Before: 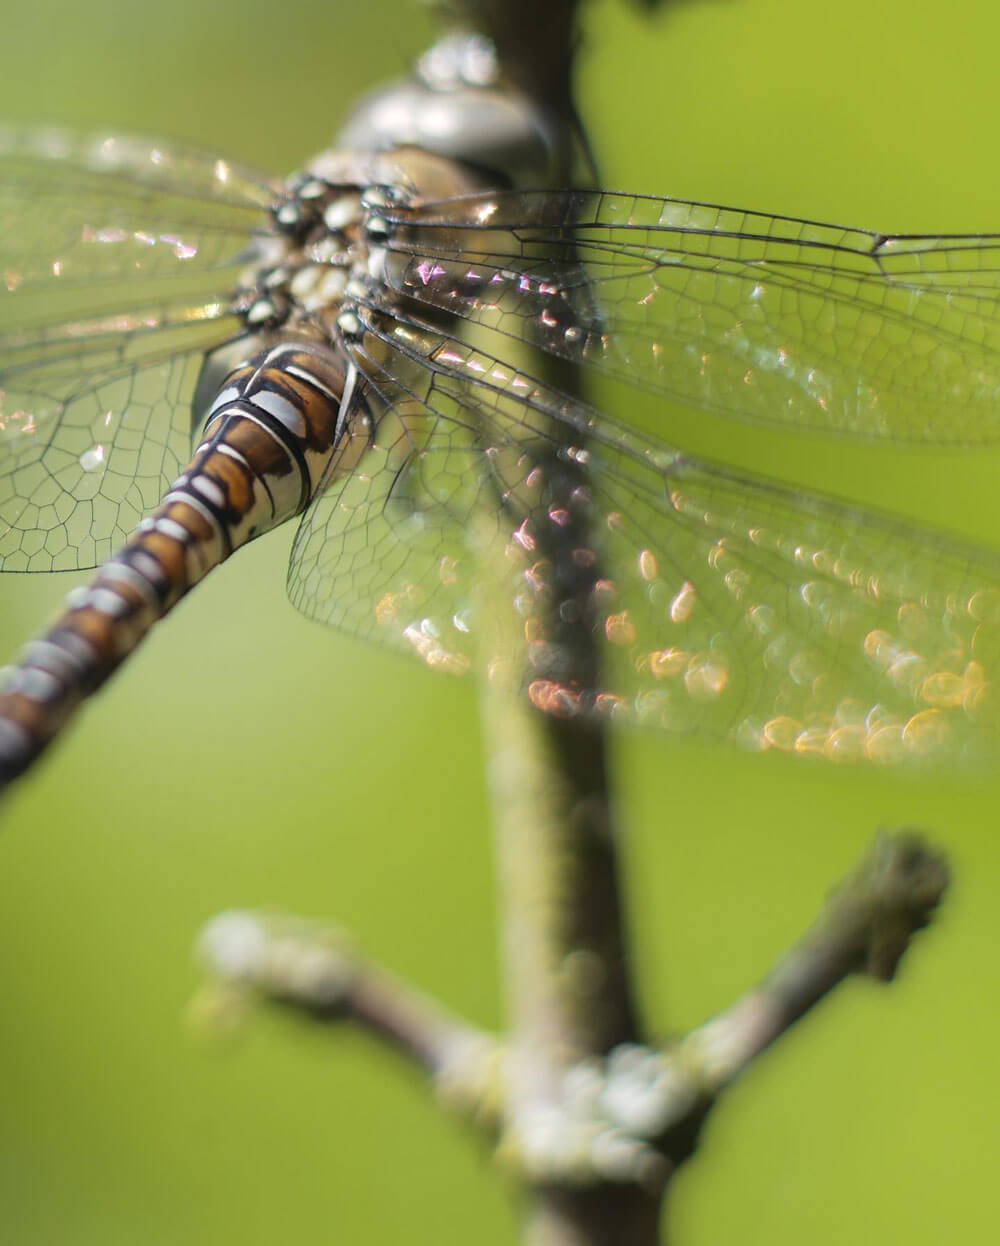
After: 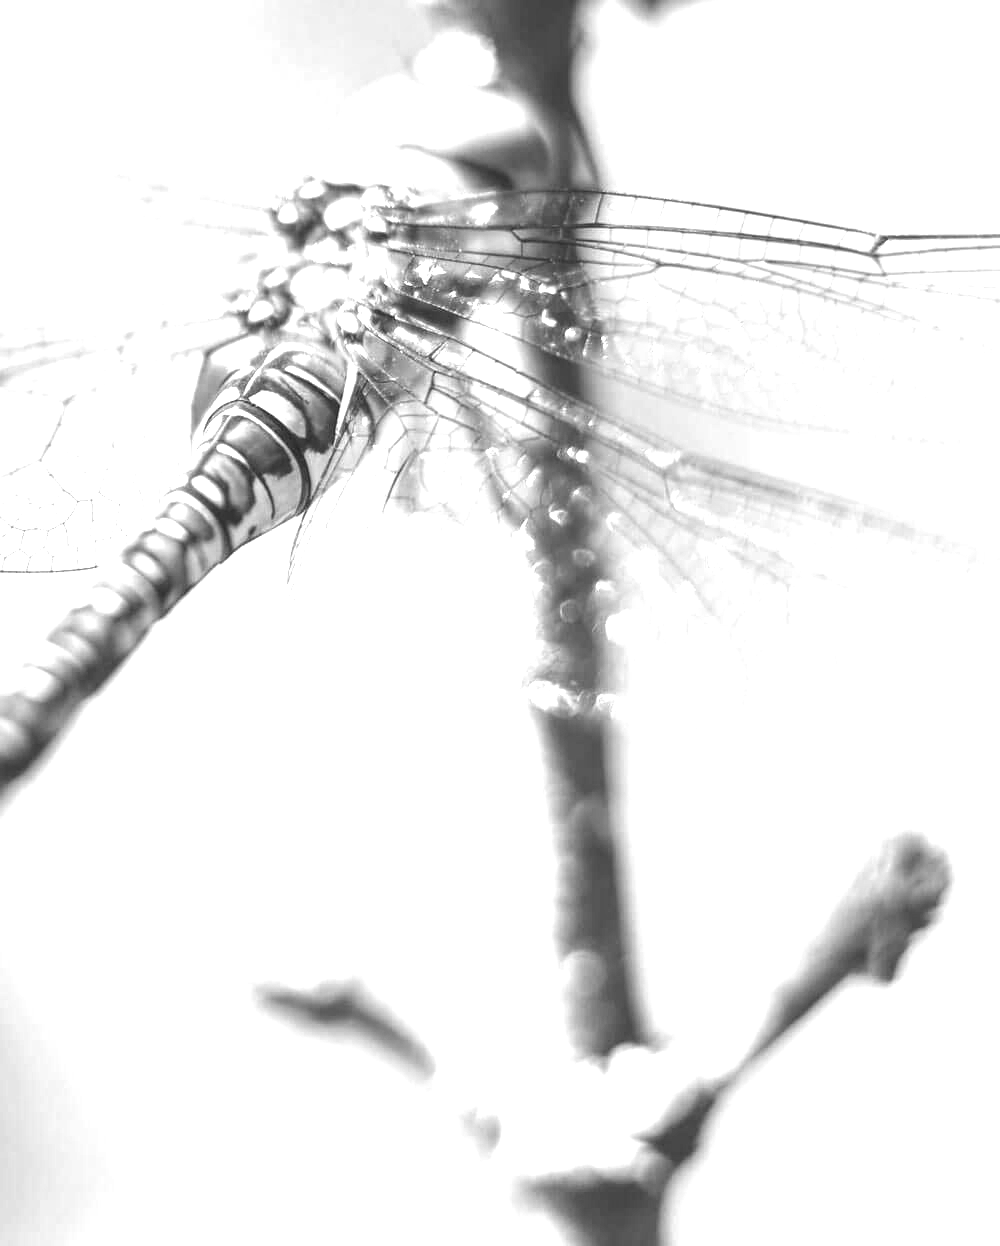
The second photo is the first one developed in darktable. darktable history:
exposure: black level correction 0, exposure 2 EV, compensate highlight preservation false
local contrast: on, module defaults
monochrome: a -71.75, b 75.82
